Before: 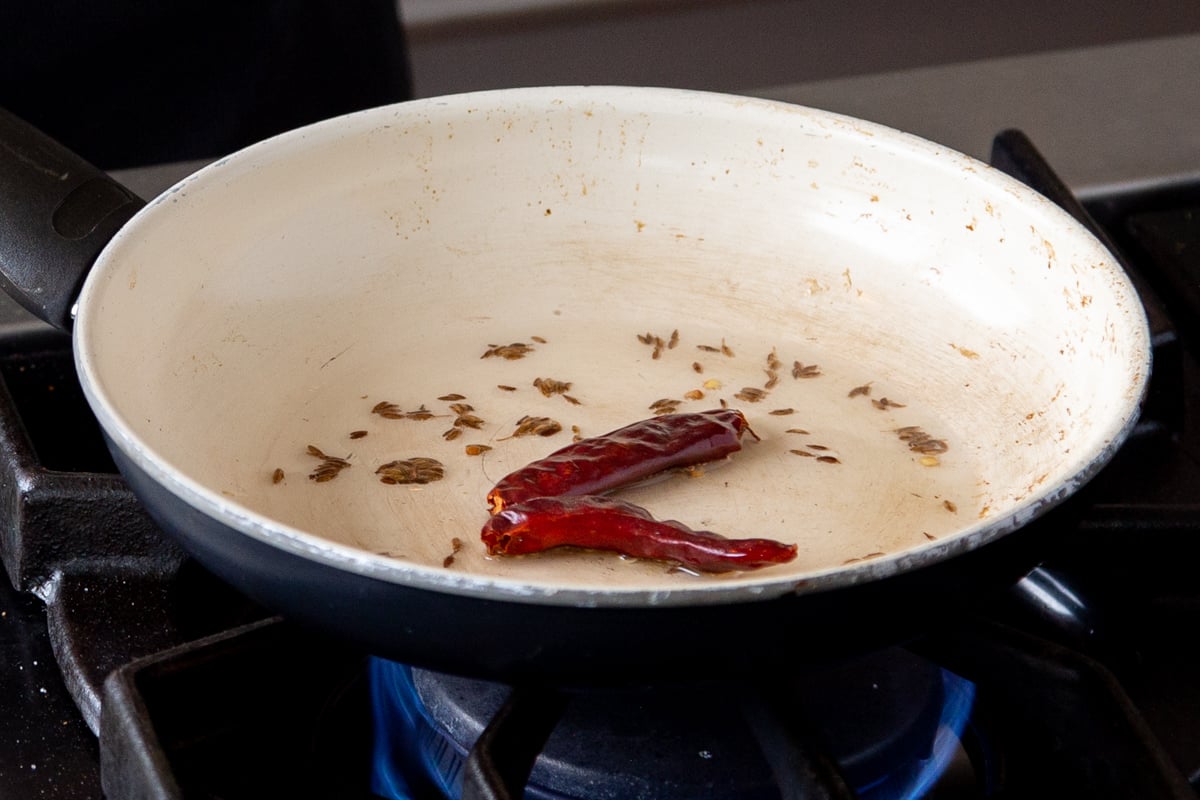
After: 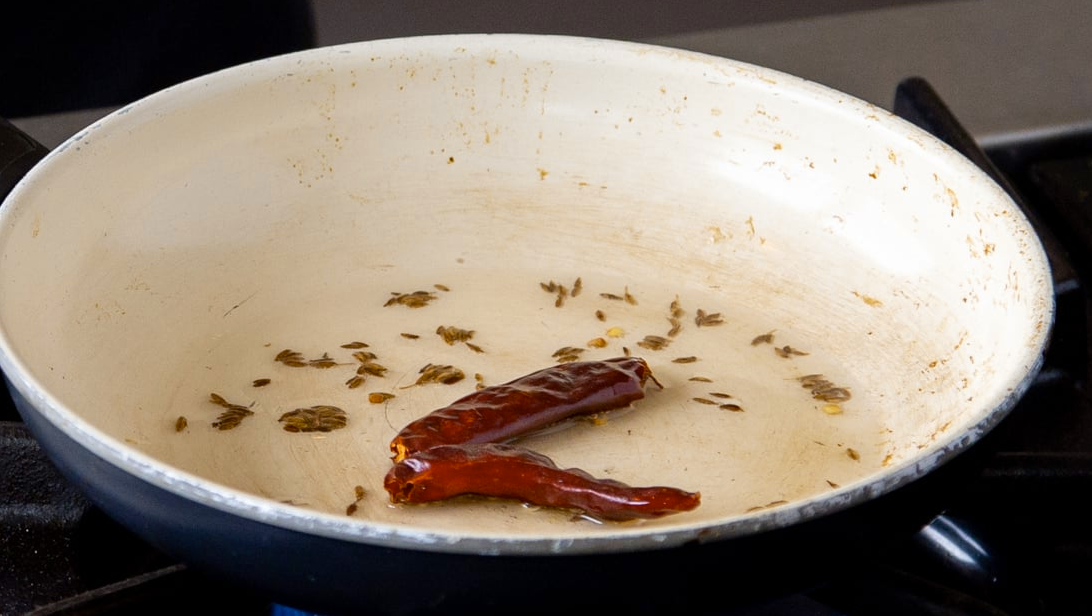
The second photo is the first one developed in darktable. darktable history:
crop: left 8.155%, top 6.611%, bottom 15.385%
color contrast: green-magenta contrast 0.85, blue-yellow contrast 1.25, unbound 0
